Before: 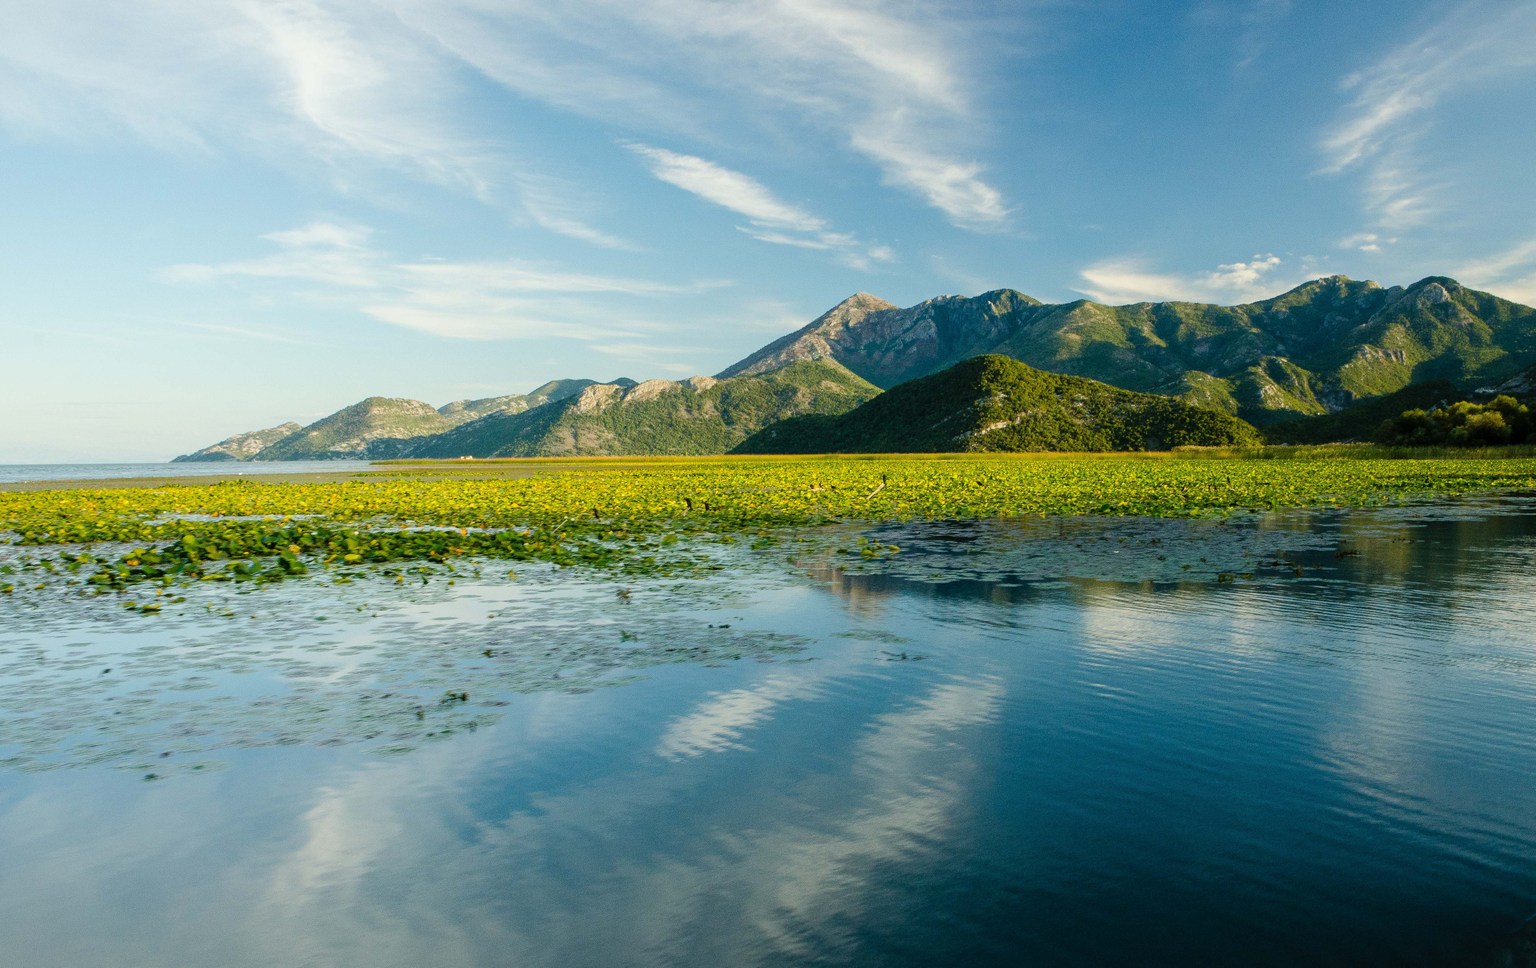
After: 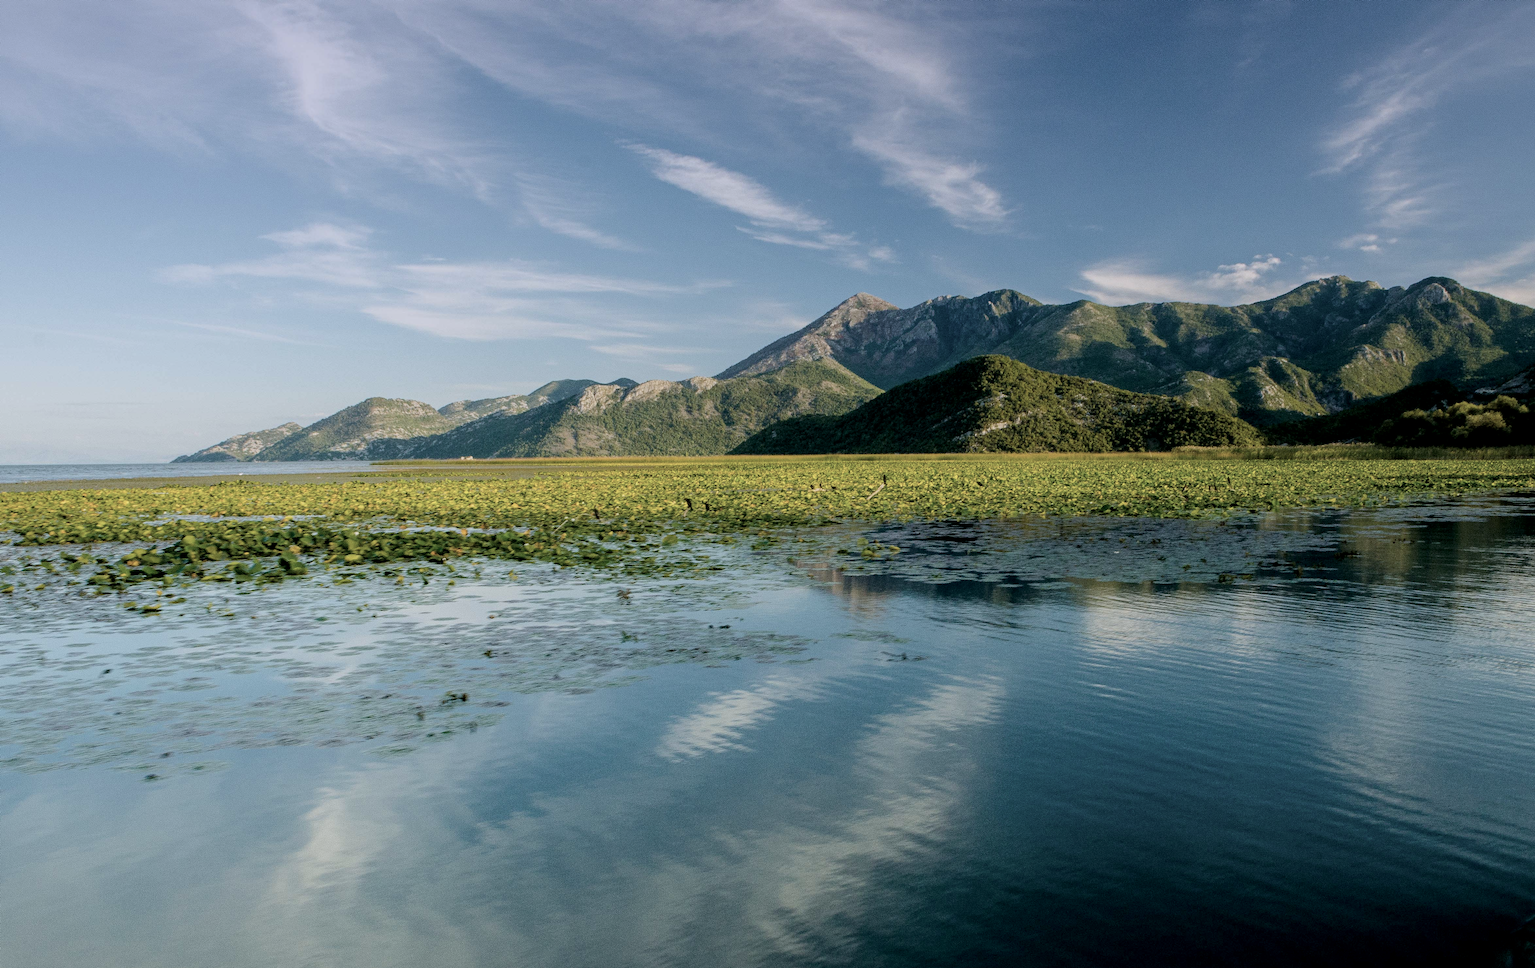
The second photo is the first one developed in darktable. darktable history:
color correction: saturation 0.57
exposure: black level correction 0.005, exposure 0.001 EV, compensate highlight preservation false
graduated density: hue 238.83°, saturation 50%
local contrast: highlights 100%, shadows 100%, detail 120%, midtone range 0.2
velvia: on, module defaults
haze removal: compatibility mode true, adaptive false
tone equalizer: on, module defaults
